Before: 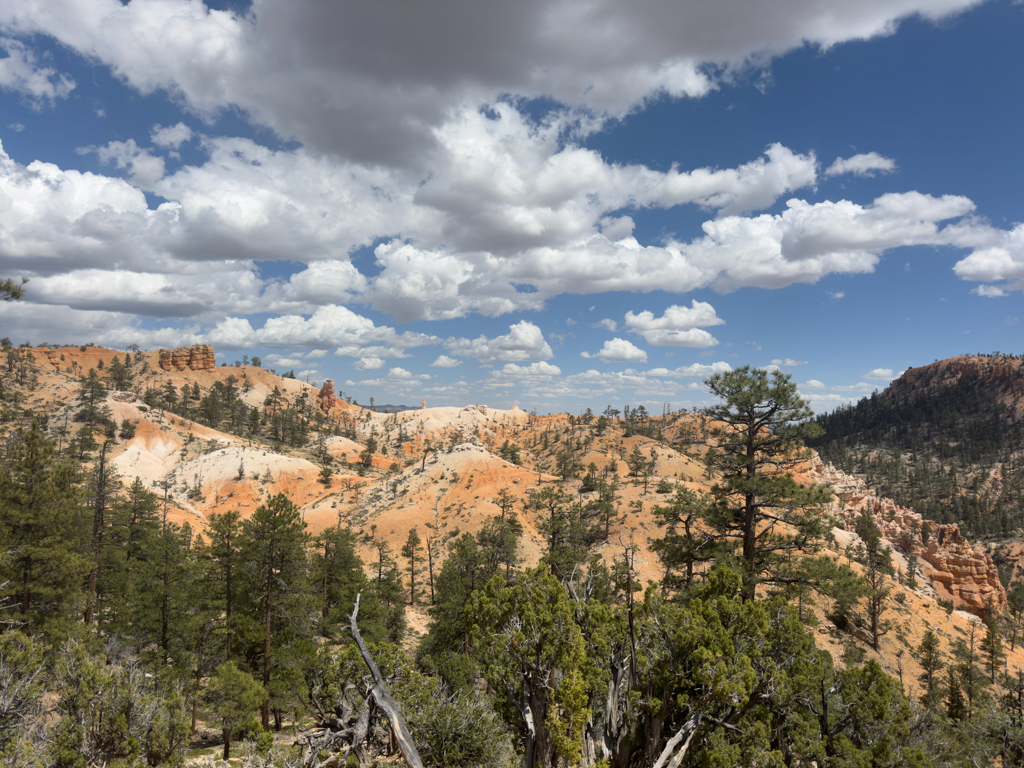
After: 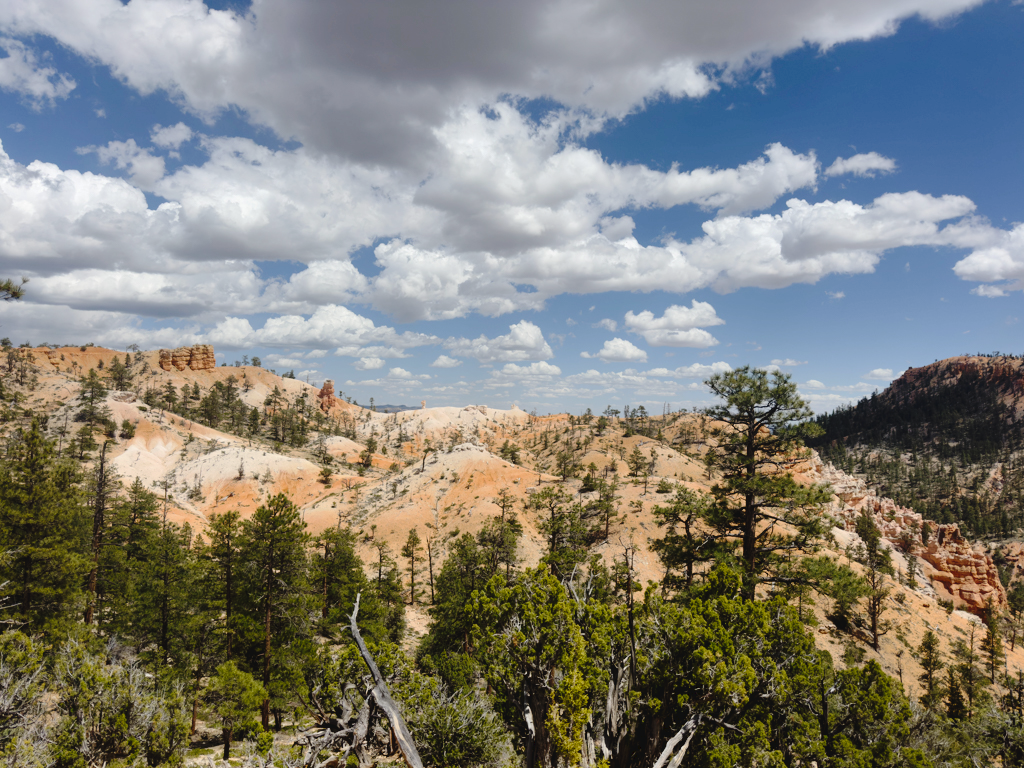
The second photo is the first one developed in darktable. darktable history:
tone curve: curves: ch0 [(0, 0) (0.003, 0.041) (0.011, 0.042) (0.025, 0.041) (0.044, 0.043) (0.069, 0.048) (0.1, 0.059) (0.136, 0.079) (0.177, 0.107) (0.224, 0.152) (0.277, 0.235) (0.335, 0.331) (0.399, 0.427) (0.468, 0.512) (0.543, 0.595) (0.623, 0.668) (0.709, 0.736) (0.801, 0.813) (0.898, 0.891) (1, 1)], preserve colors none
